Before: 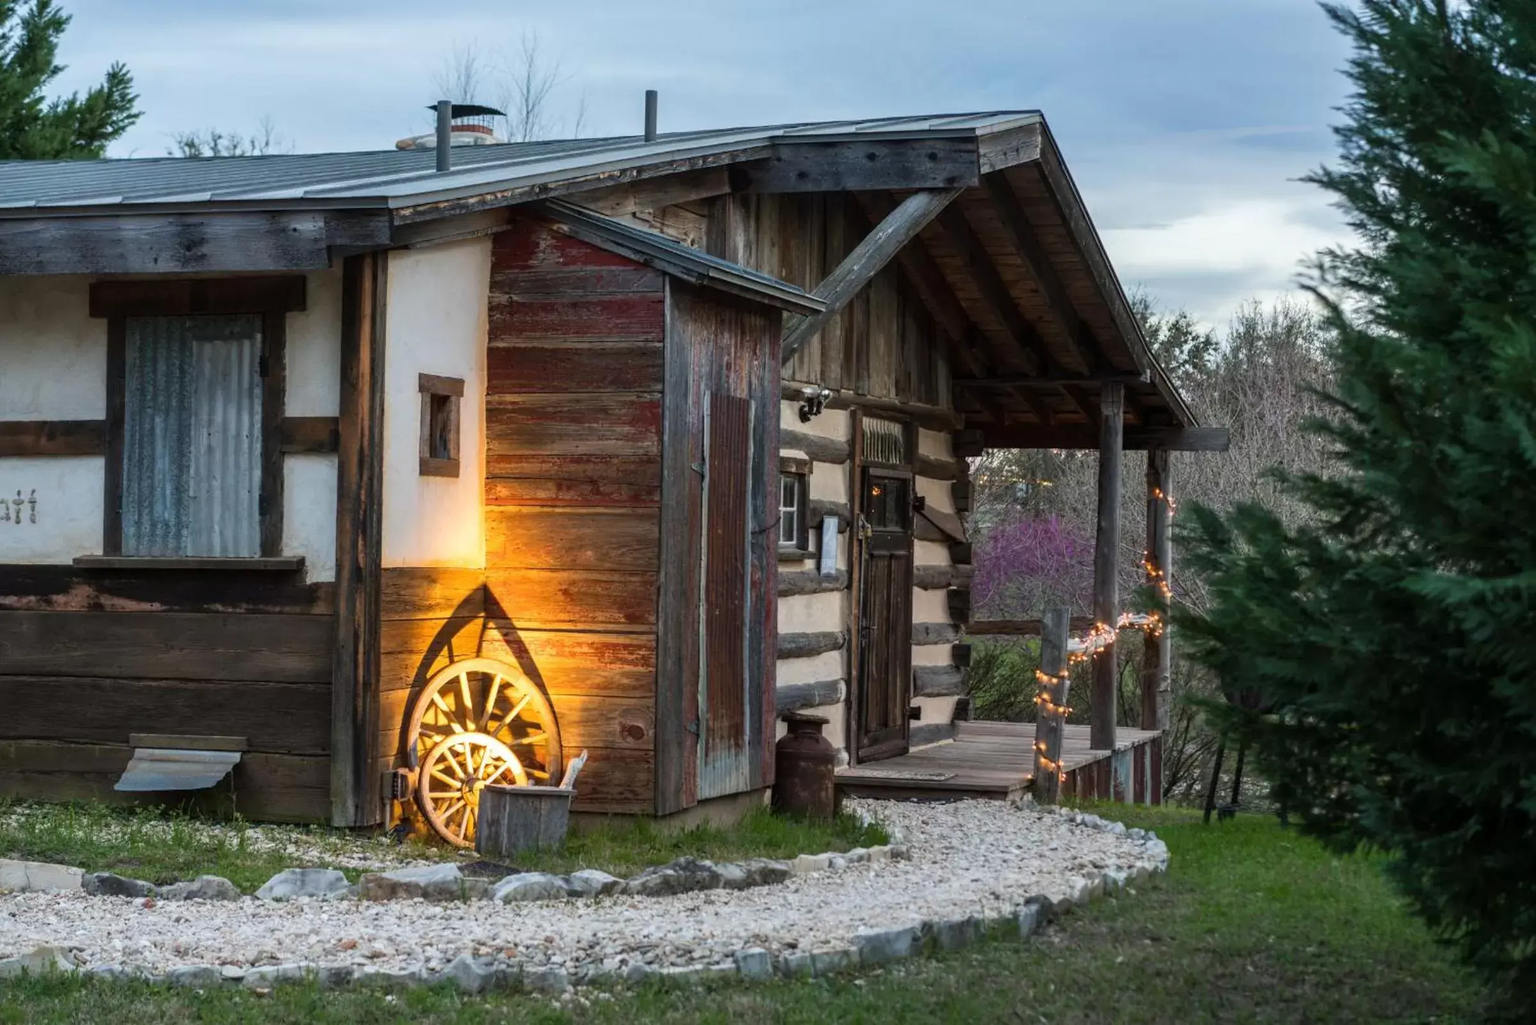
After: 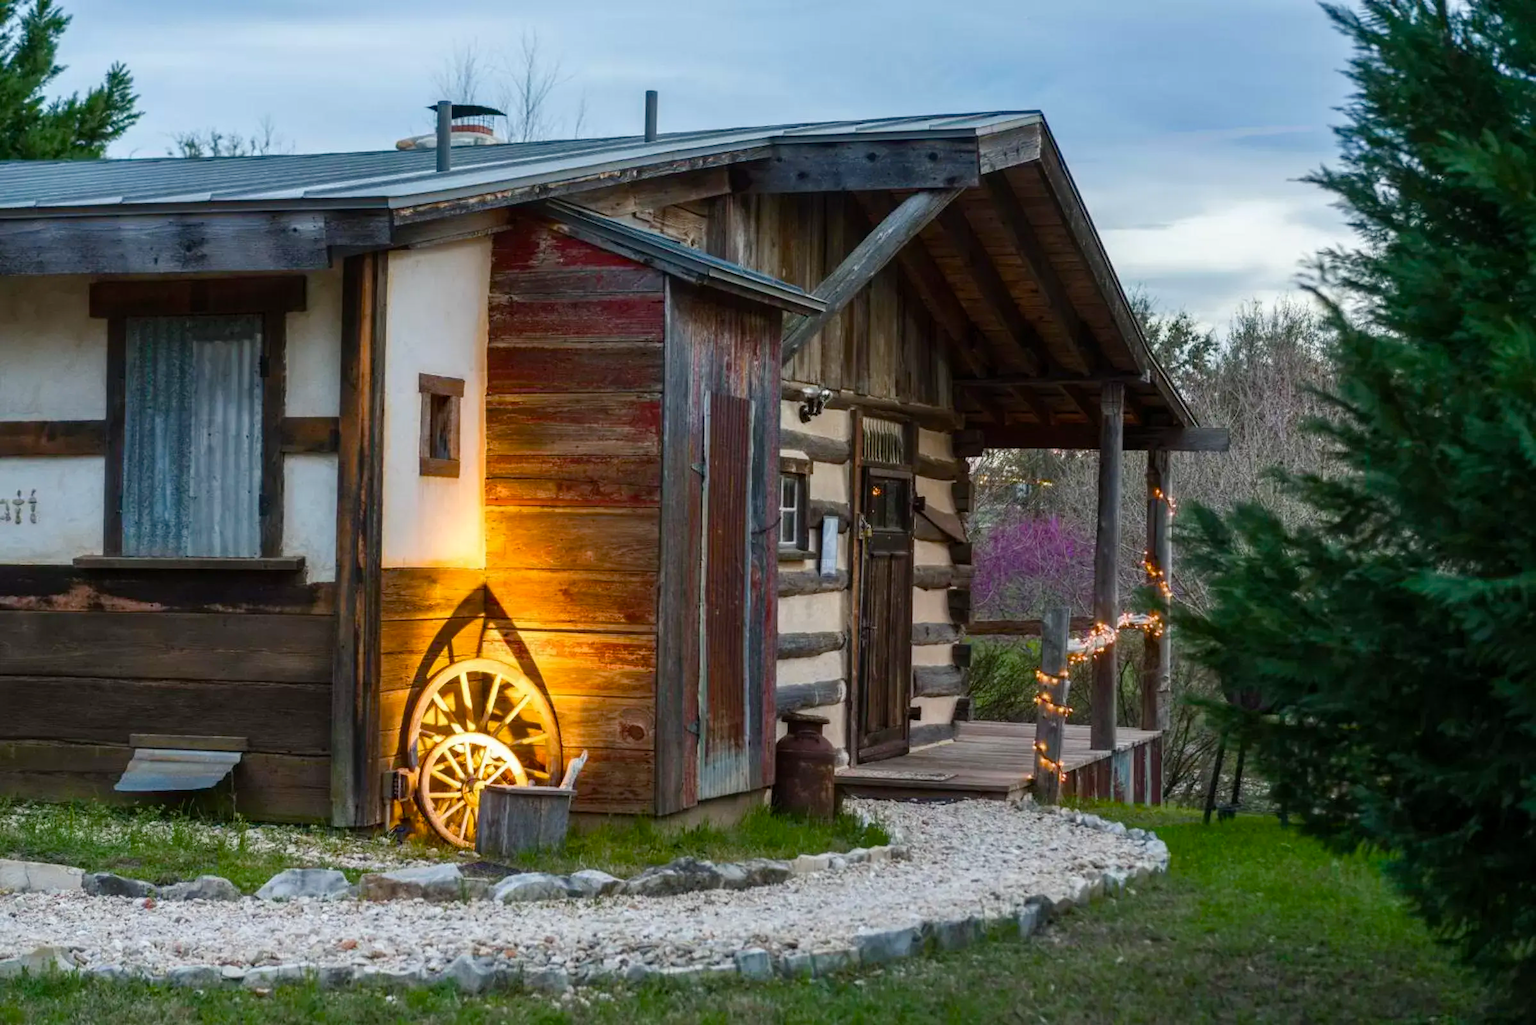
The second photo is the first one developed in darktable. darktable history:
color balance rgb: linear chroma grading › global chroma 9.05%, perceptual saturation grading › global saturation 20%, perceptual saturation grading › highlights -25.563%, perceptual saturation grading › shadows 25.305%, global vibrance 9.655%
